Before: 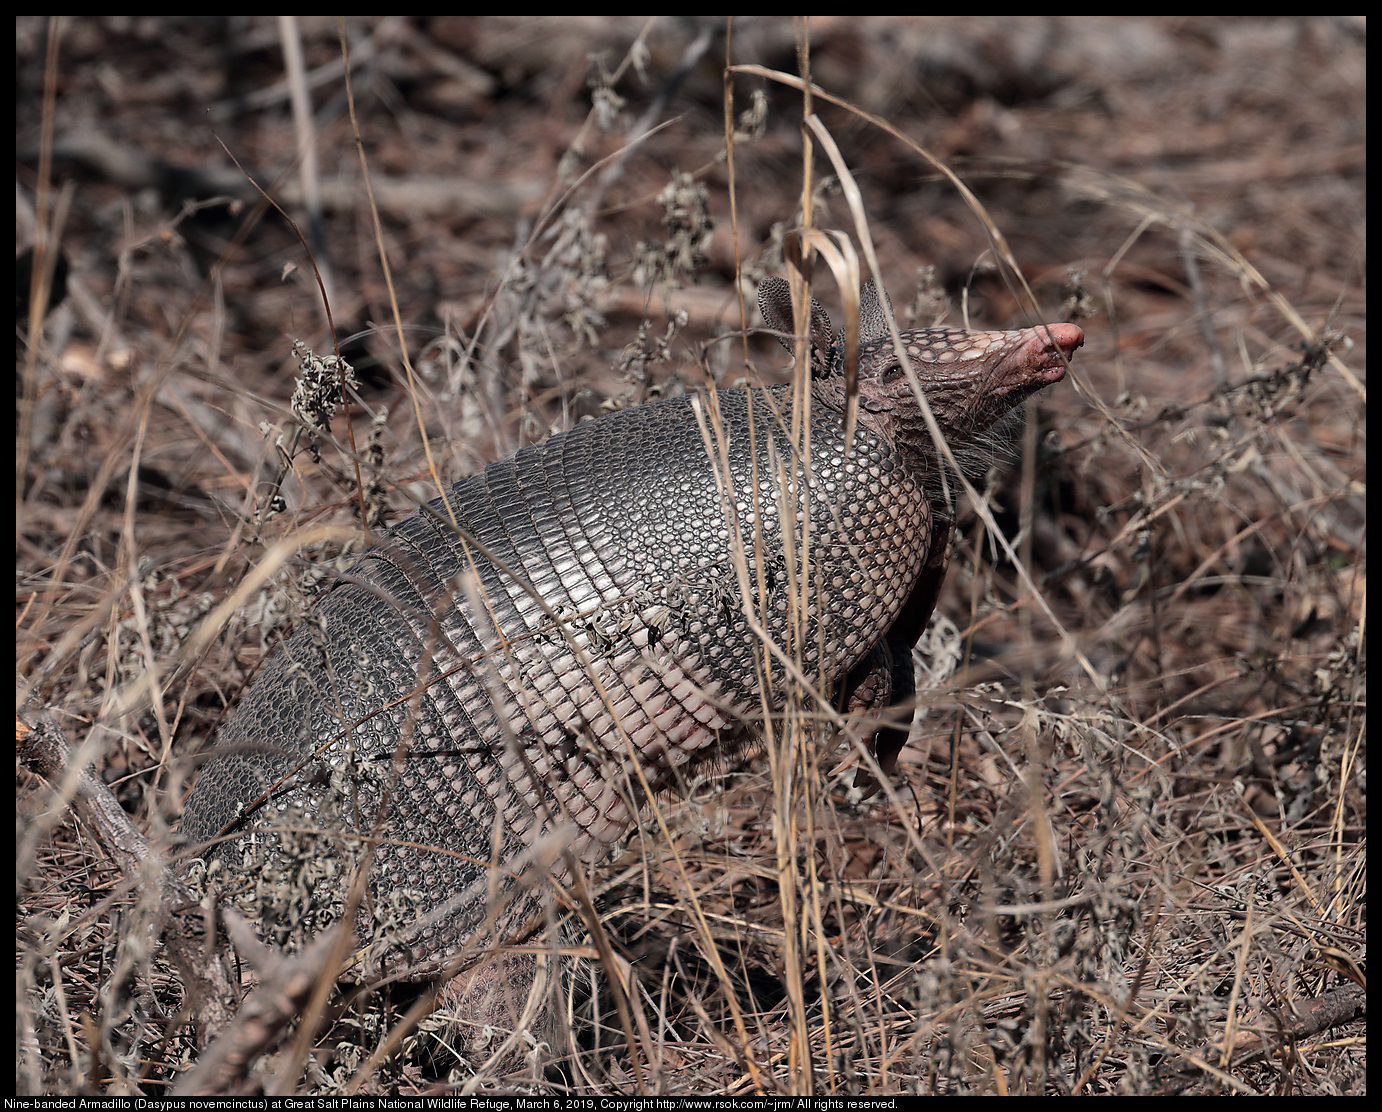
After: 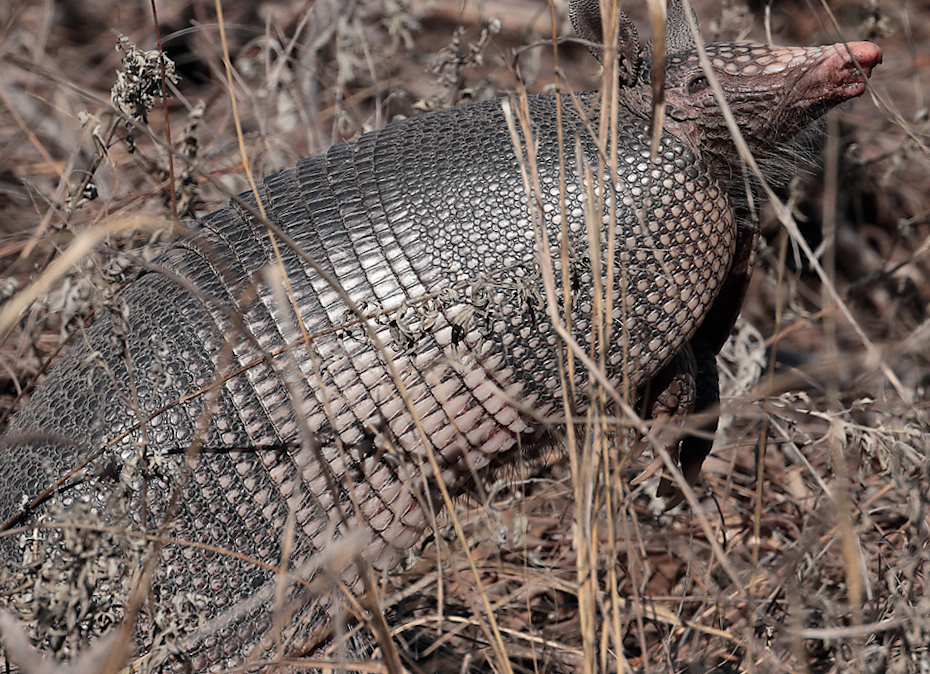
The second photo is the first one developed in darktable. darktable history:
crop and rotate: angle -3.37°, left 9.79%, top 20.73%, right 12.42%, bottom 11.82%
rotate and perspective: rotation -1.68°, lens shift (vertical) -0.146, crop left 0.049, crop right 0.912, crop top 0.032, crop bottom 0.96
